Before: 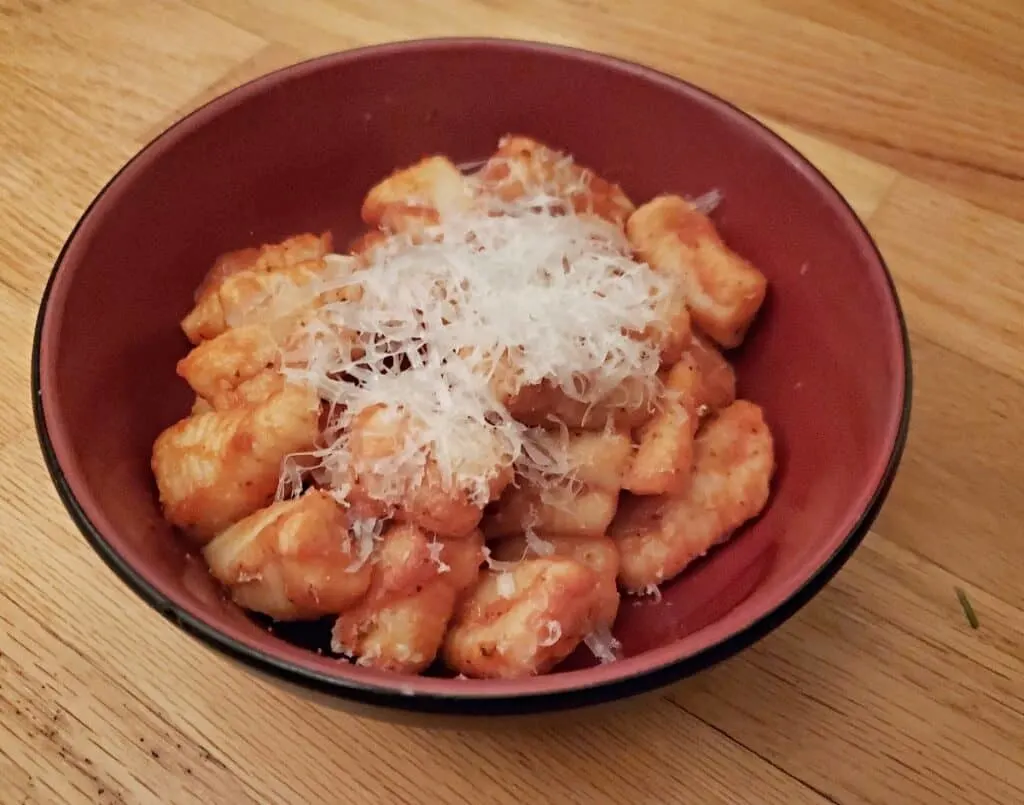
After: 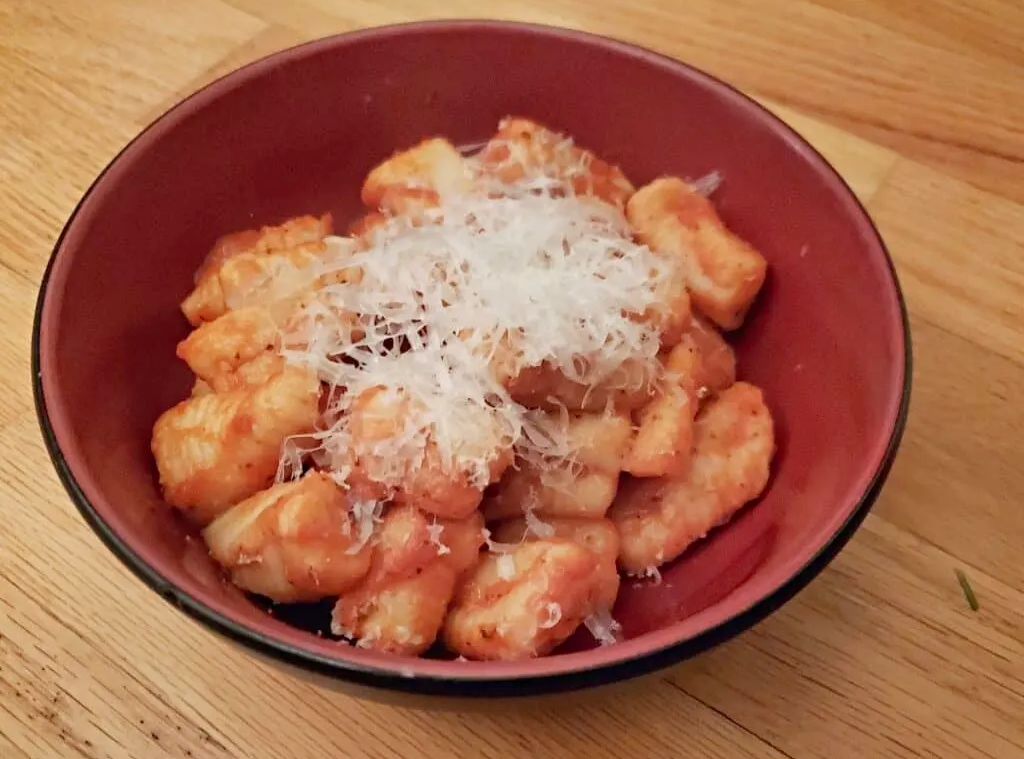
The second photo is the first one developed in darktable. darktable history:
levels: levels [0, 0.478, 1]
crop and rotate: top 2.354%, bottom 3.257%
